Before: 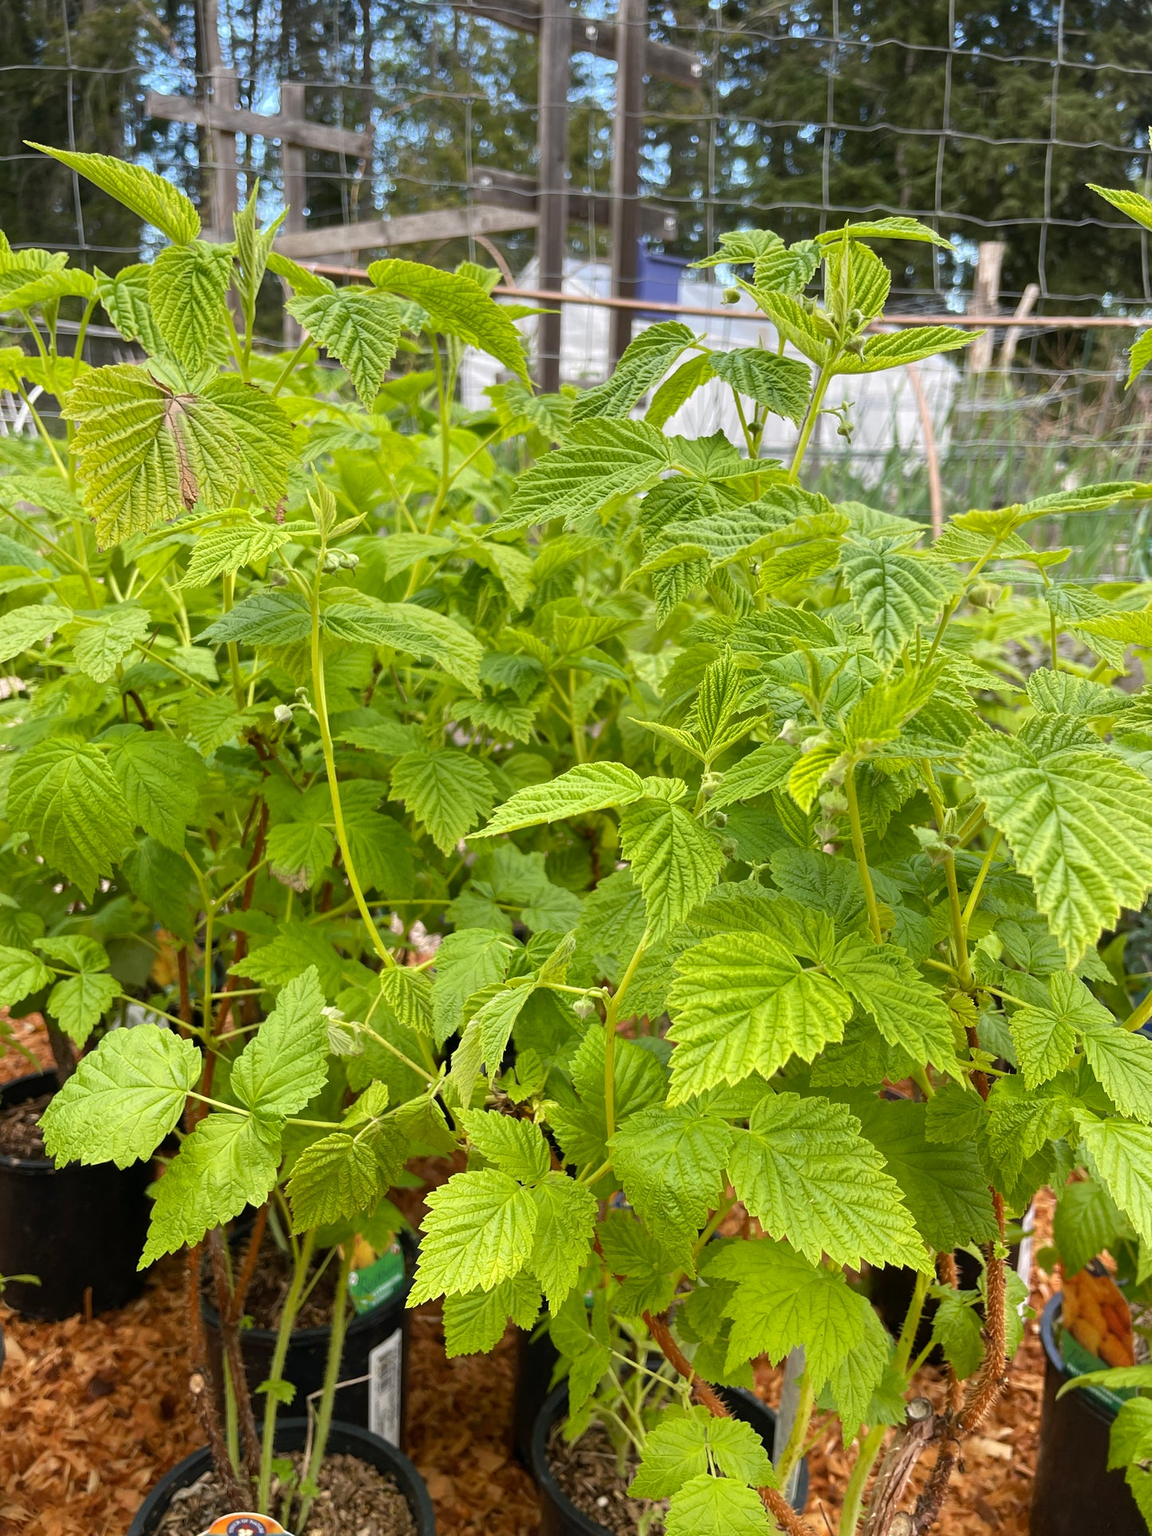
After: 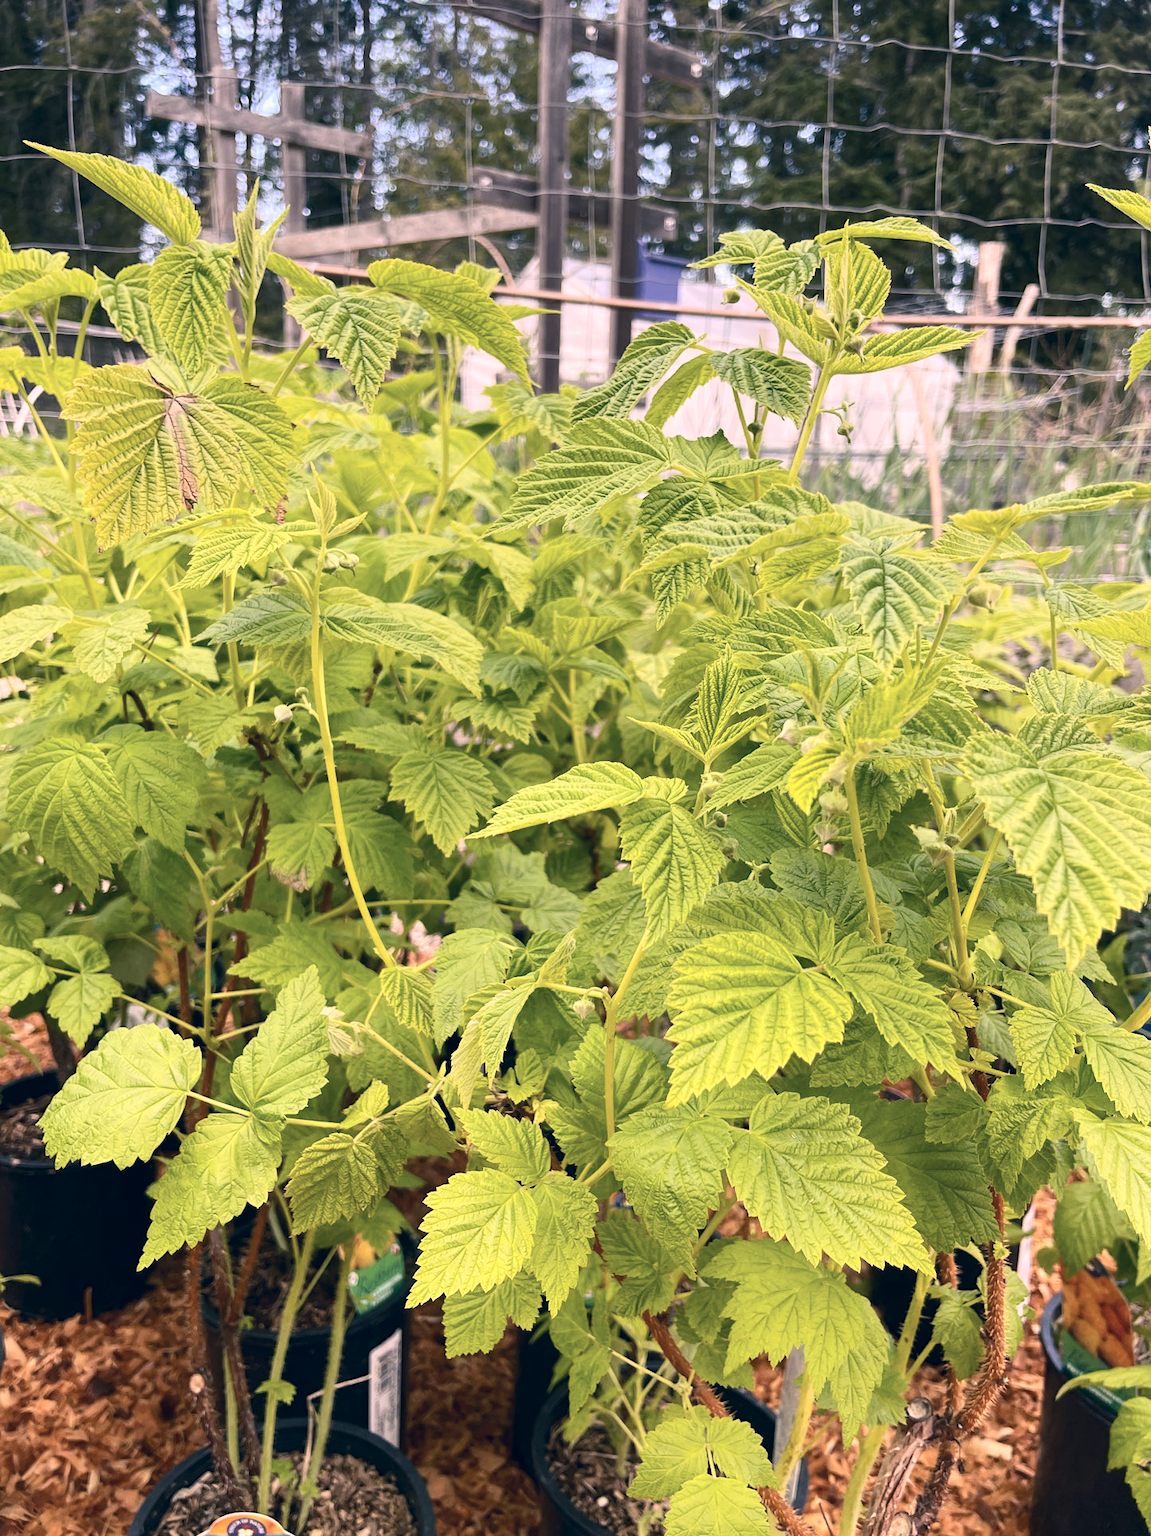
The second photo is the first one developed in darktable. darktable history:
contrast brightness saturation: contrast 0.24, brightness 0.09
color correction: highlights a* 14.46, highlights b* 5.85, shadows a* -5.53, shadows b* -15.24, saturation 0.85
